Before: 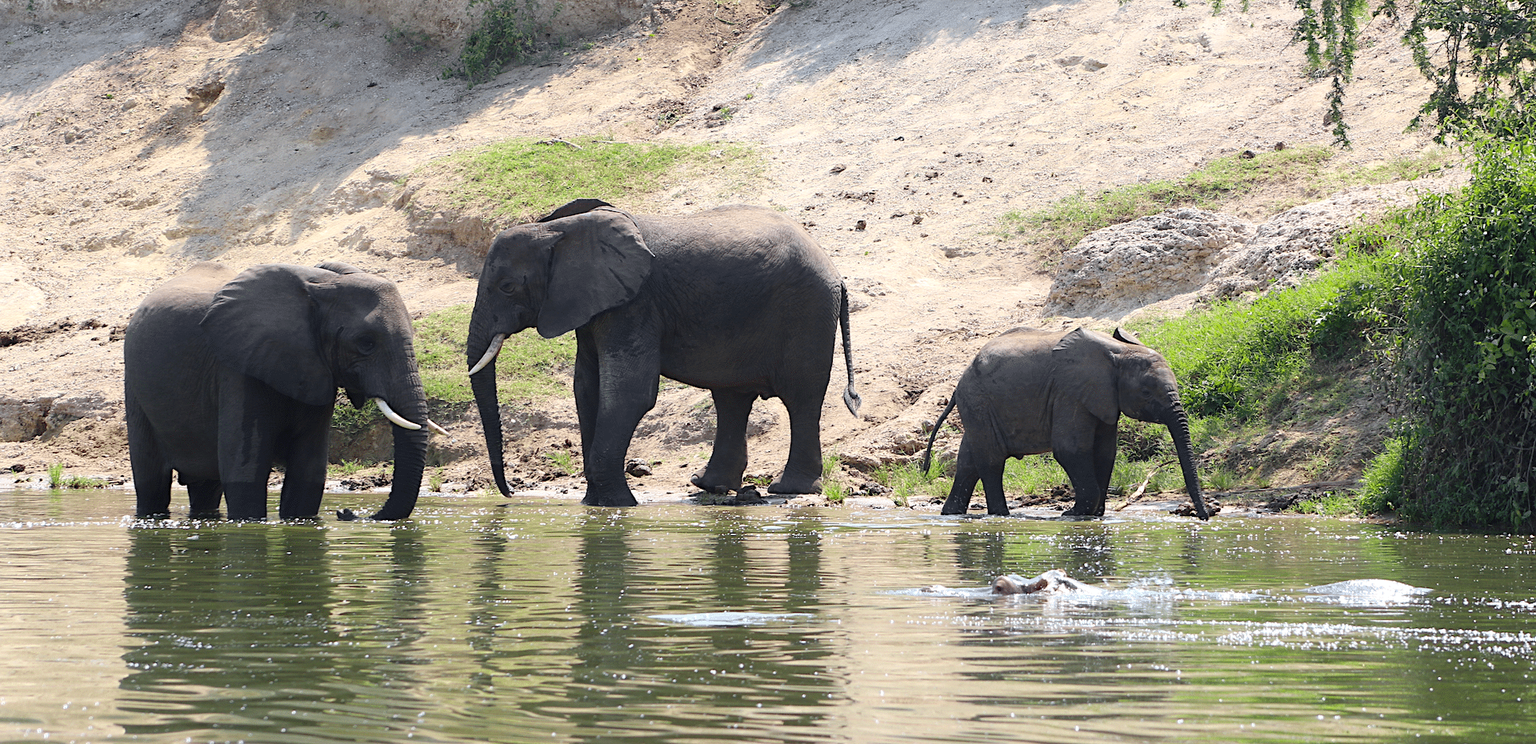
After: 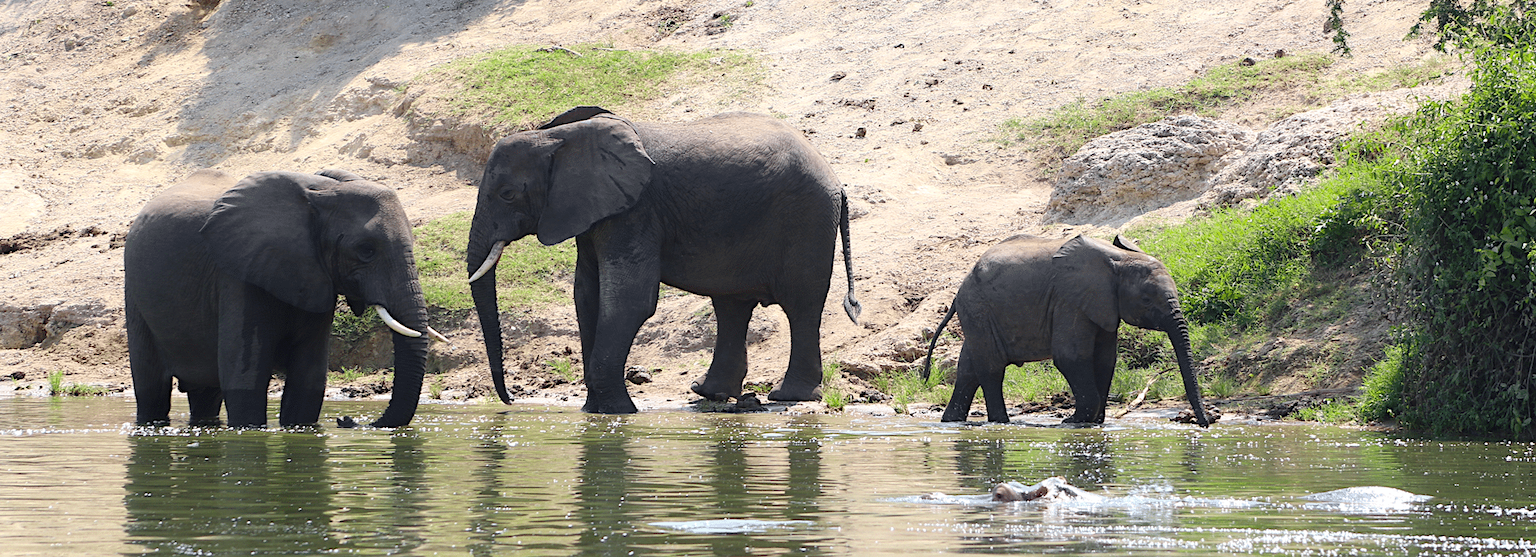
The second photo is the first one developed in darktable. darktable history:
crop and rotate: top 12.5%, bottom 12.5%
exposure: compensate highlight preservation false
